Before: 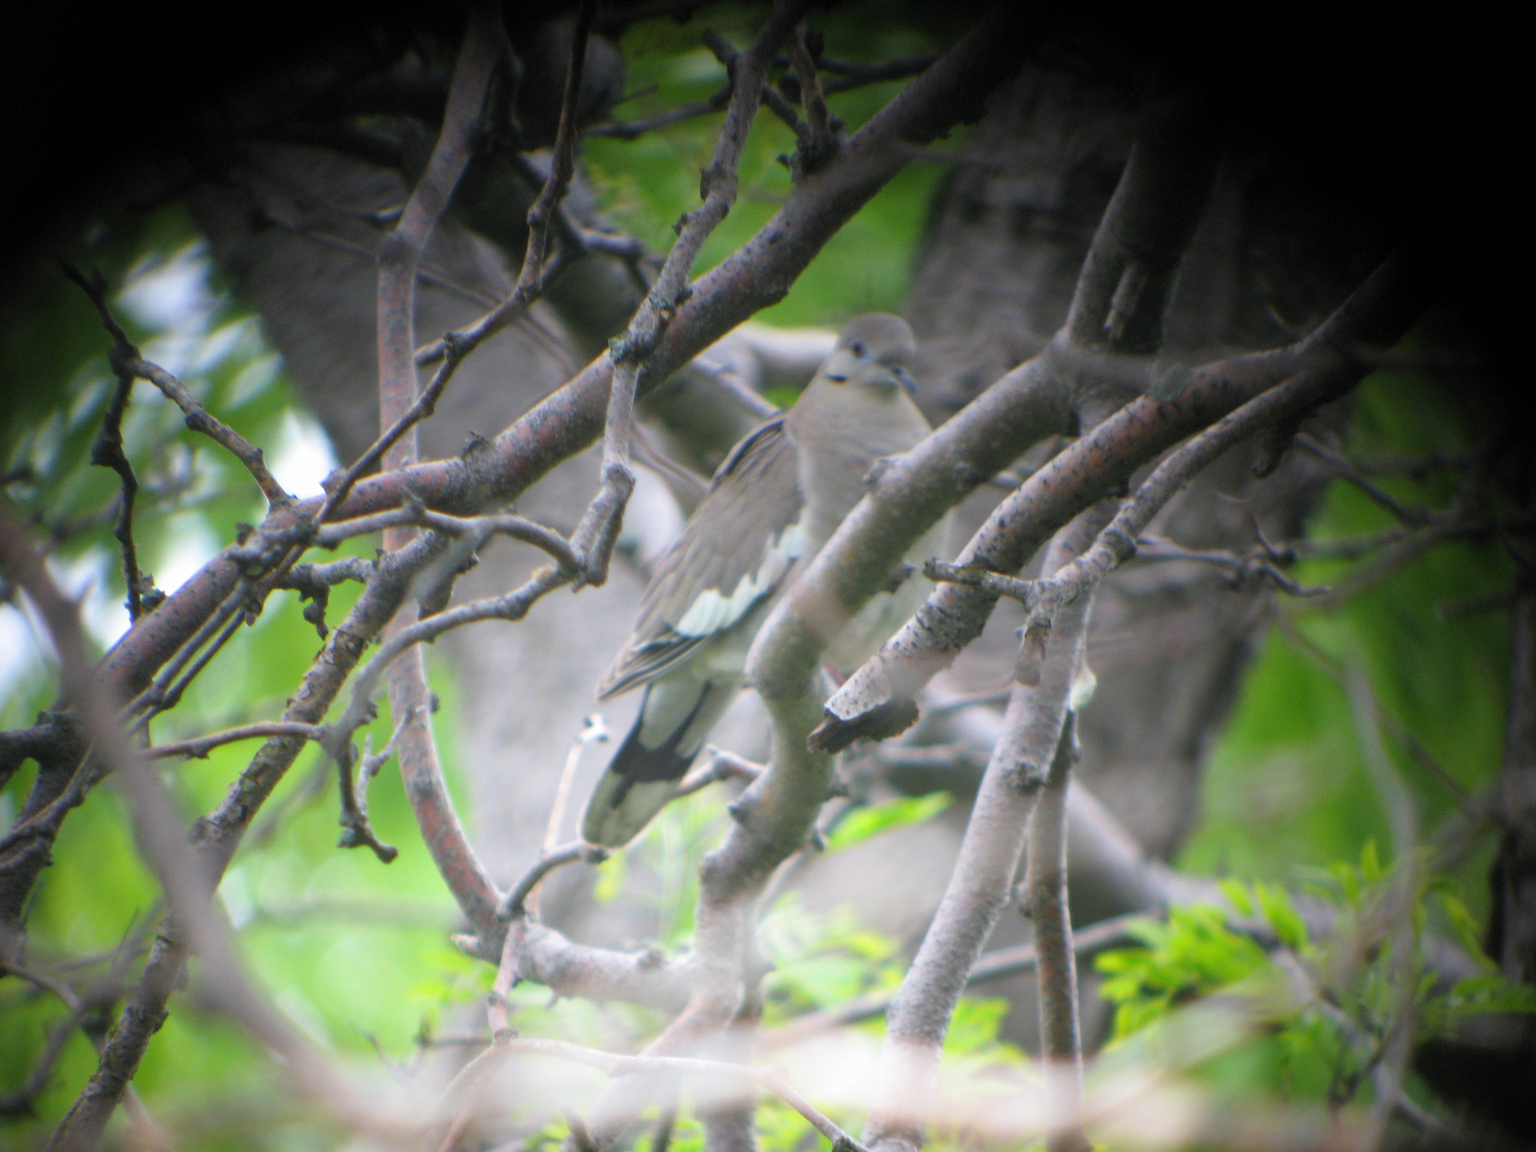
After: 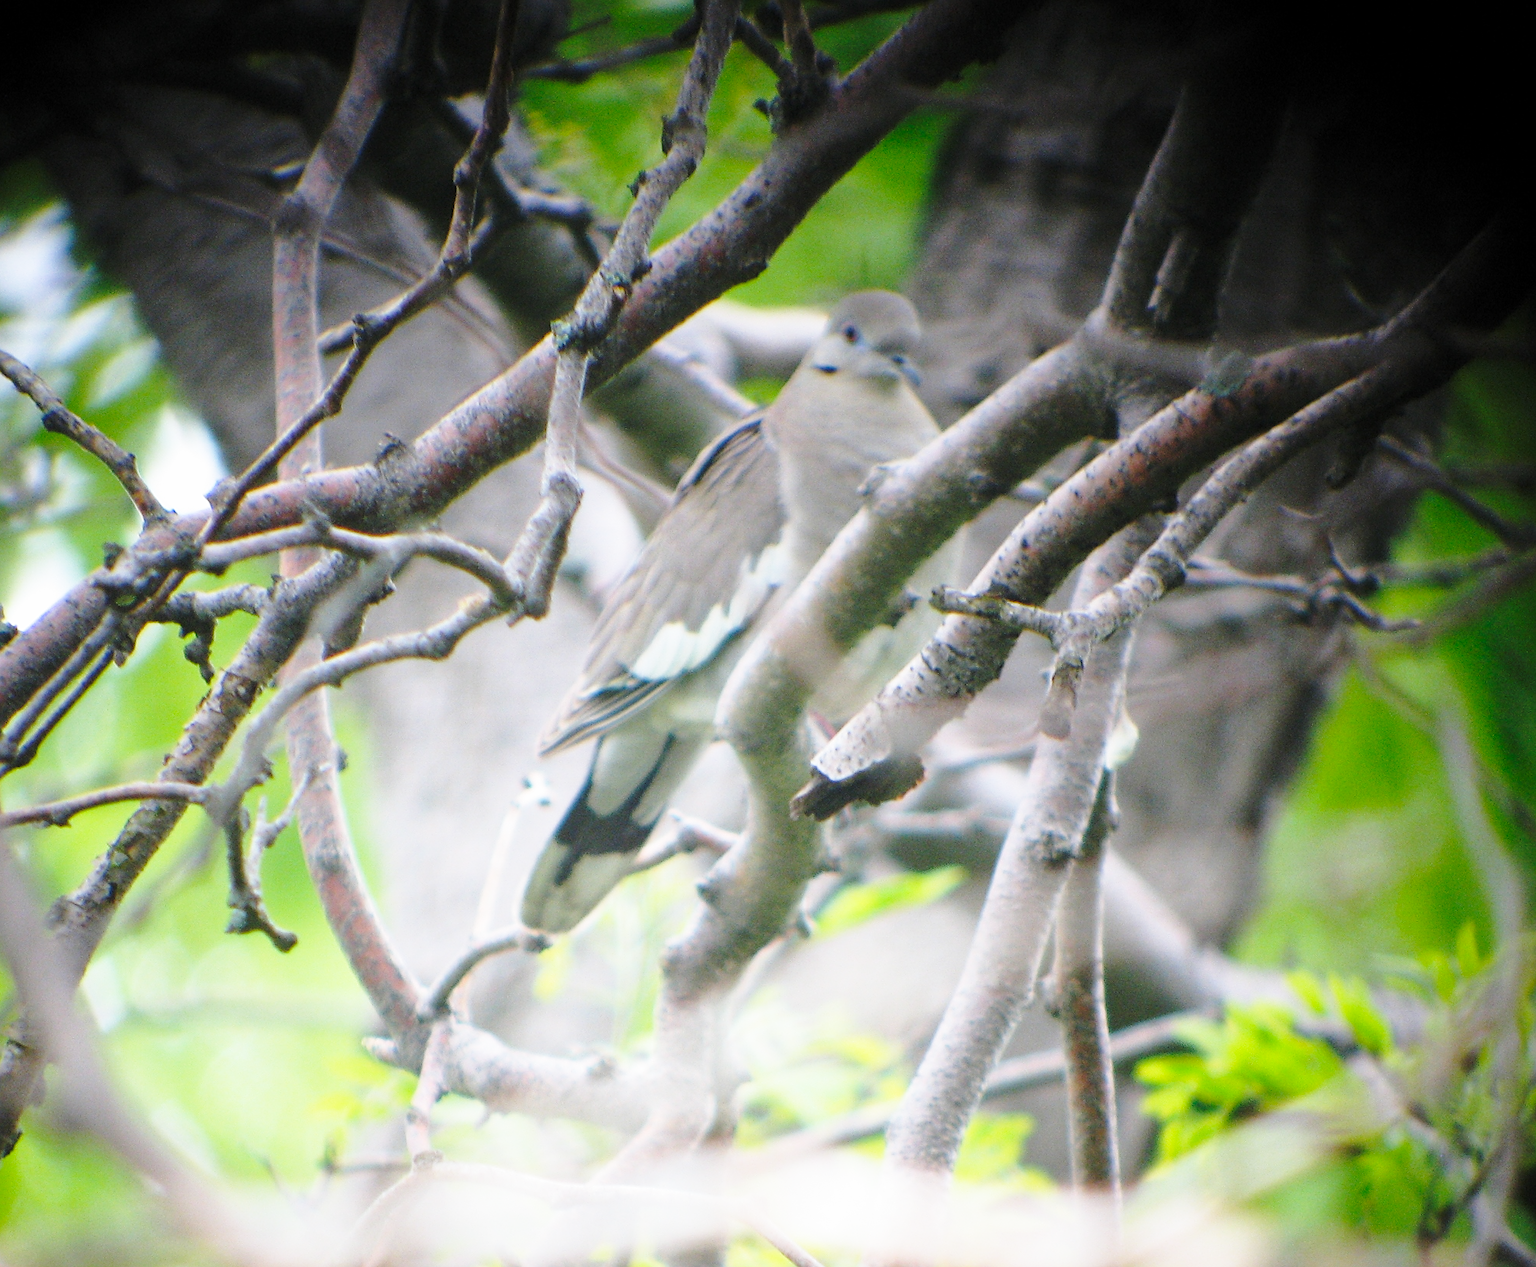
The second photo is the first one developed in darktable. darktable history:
sharpen: on, module defaults
base curve: curves: ch0 [(0, 0) (0.036, 0.037) (0.121, 0.228) (0.46, 0.76) (0.859, 0.983) (1, 1)], preserve colors none
crop: left 9.811%, top 6.255%, right 7.036%, bottom 2.259%
exposure: exposure -0.142 EV, compensate highlight preservation false
